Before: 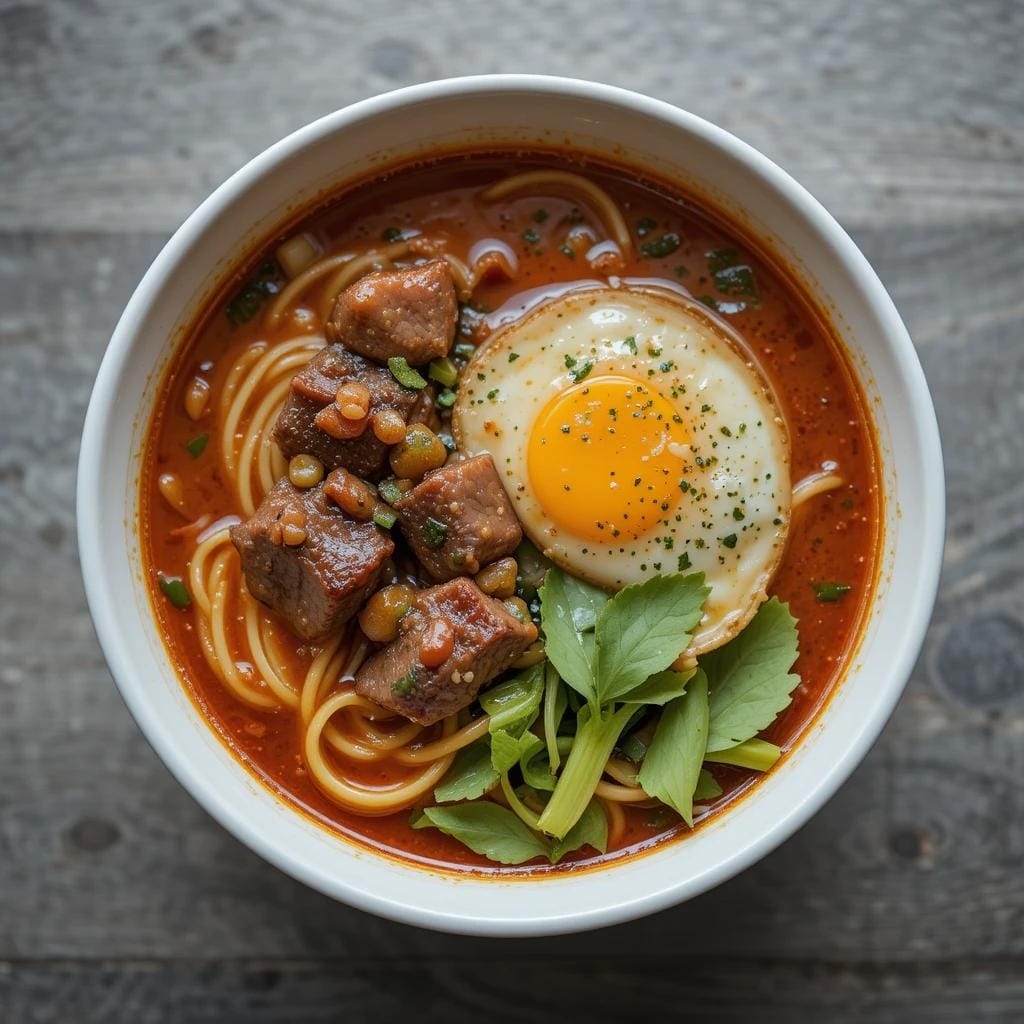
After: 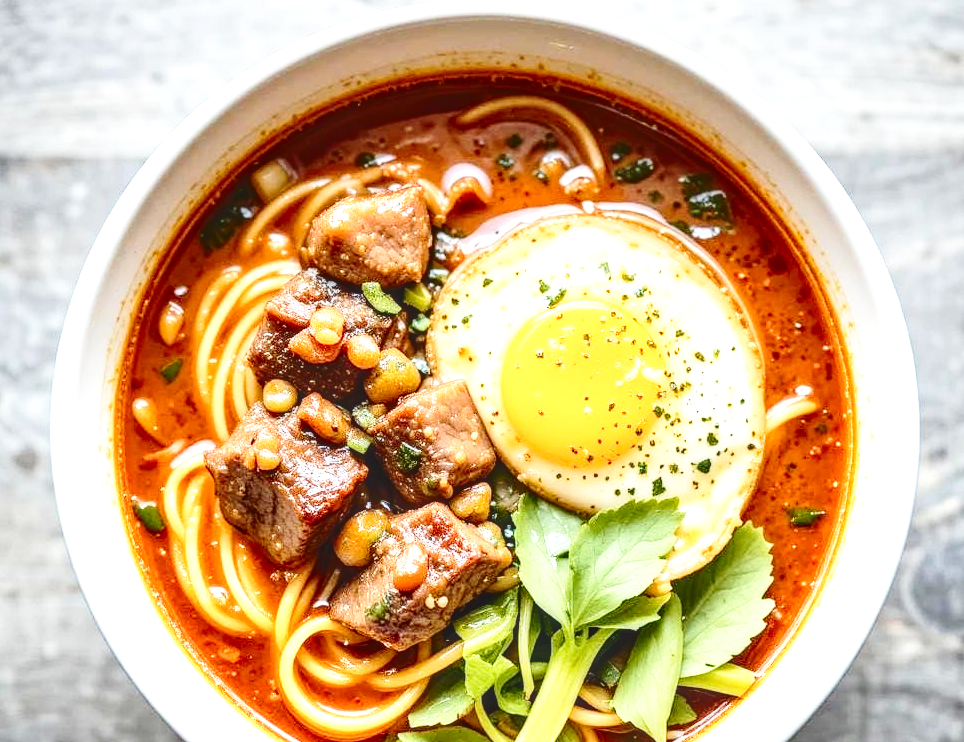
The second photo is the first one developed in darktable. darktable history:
tone curve: curves: ch0 [(0, 0) (0.003, 0.169) (0.011, 0.173) (0.025, 0.177) (0.044, 0.184) (0.069, 0.191) (0.1, 0.199) (0.136, 0.206) (0.177, 0.221) (0.224, 0.248) (0.277, 0.284) (0.335, 0.344) (0.399, 0.413) (0.468, 0.497) (0.543, 0.594) (0.623, 0.691) (0.709, 0.779) (0.801, 0.868) (0.898, 0.931) (1, 1)], color space Lab, independent channels, preserve colors none
exposure: black level correction 0, exposure 1 EV, compensate exposure bias true, compensate highlight preservation false
base curve: curves: ch0 [(0, 0) (0.028, 0.03) (0.121, 0.232) (0.46, 0.748) (0.859, 0.968) (1, 1)], preserve colors none
local contrast: detail 150%
crop: left 2.627%, top 7.367%, right 3.231%, bottom 20.142%
